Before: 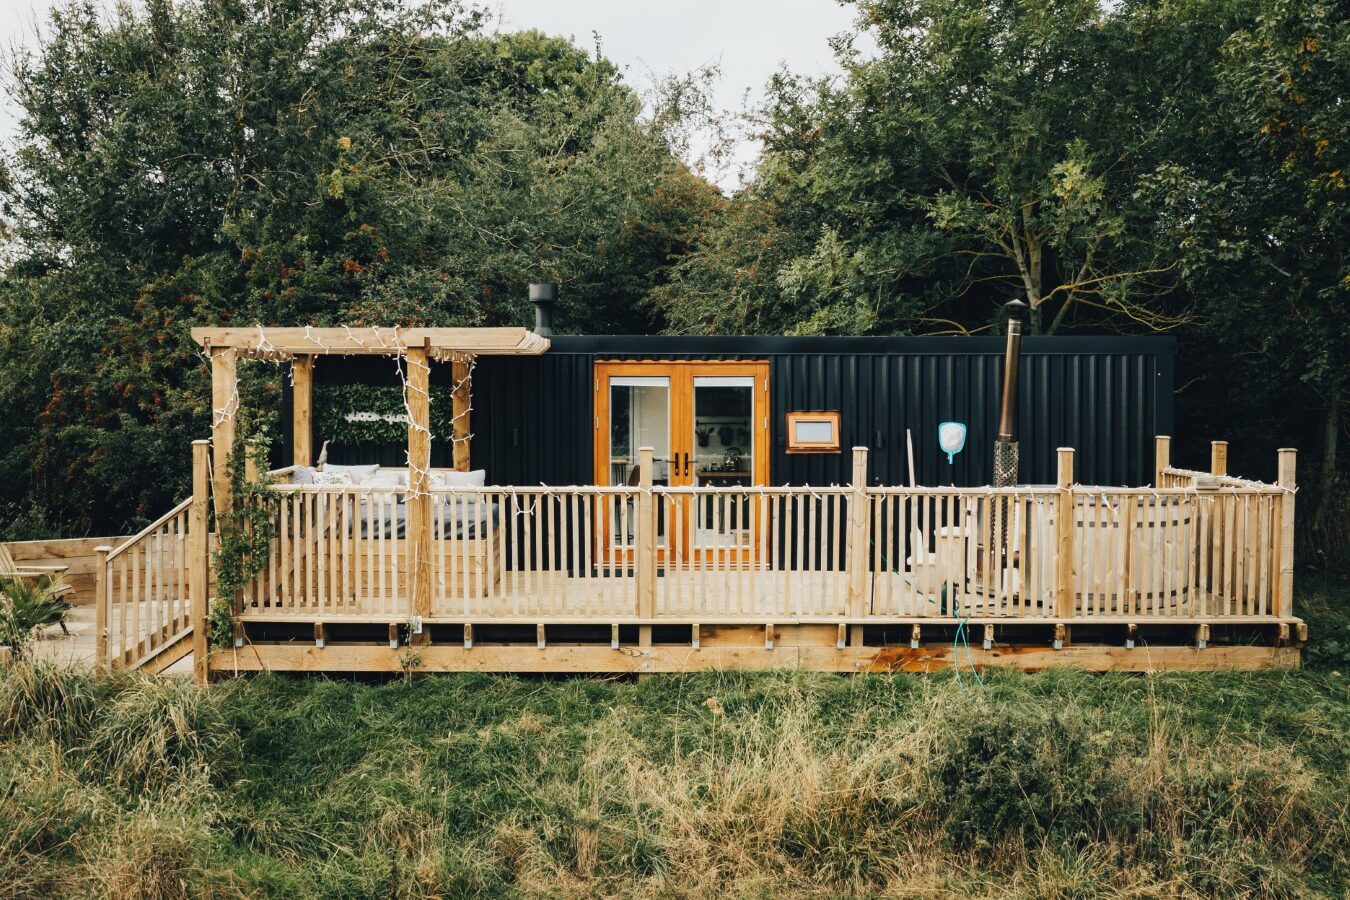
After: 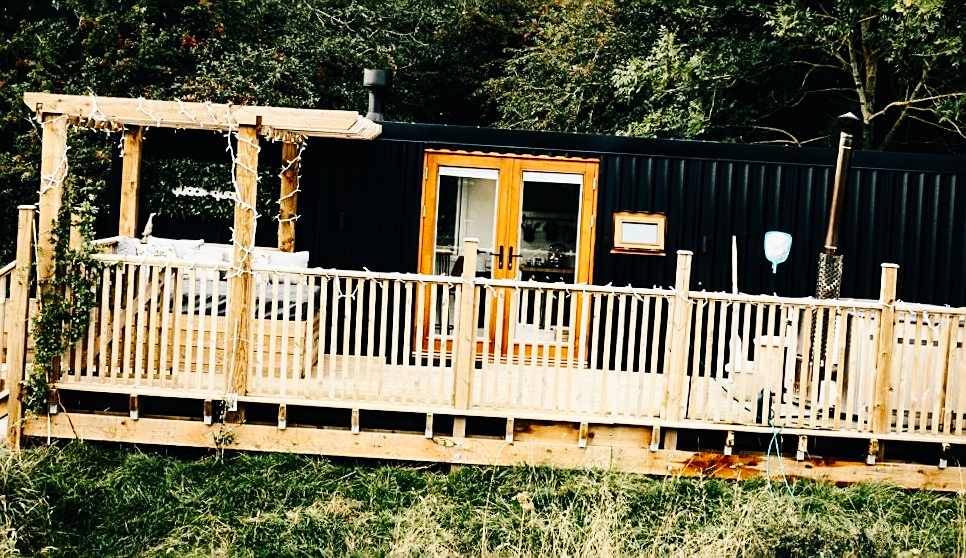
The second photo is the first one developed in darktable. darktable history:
contrast brightness saturation: contrast 0.22
crop and rotate: angle -3.37°, left 9.79%, top 20.73%, right 12.42%, bottom 11.82%
white balance: emerald 1
sharpen: on, module defaults
tone curve: curves: ch0 [(0, 0) (0.003, 0.003) (0.011, 0.005) (0.025, 0.008) (0.044, 0.012) (0.069, 0.02) (0.1, 0.031) (0.136, 0.047) (0.177, 0.088) (0.224, 0.141) (0.277, 0.222) (0.335, 0.32) (0.399, 0.425) (0.468, 0.524) (0.543, 0.623) (0.623, 0.716) (0.709, 0.796) (0.801, 0.88) (0.898, 0.959) (1, 1)], preserve colors none
